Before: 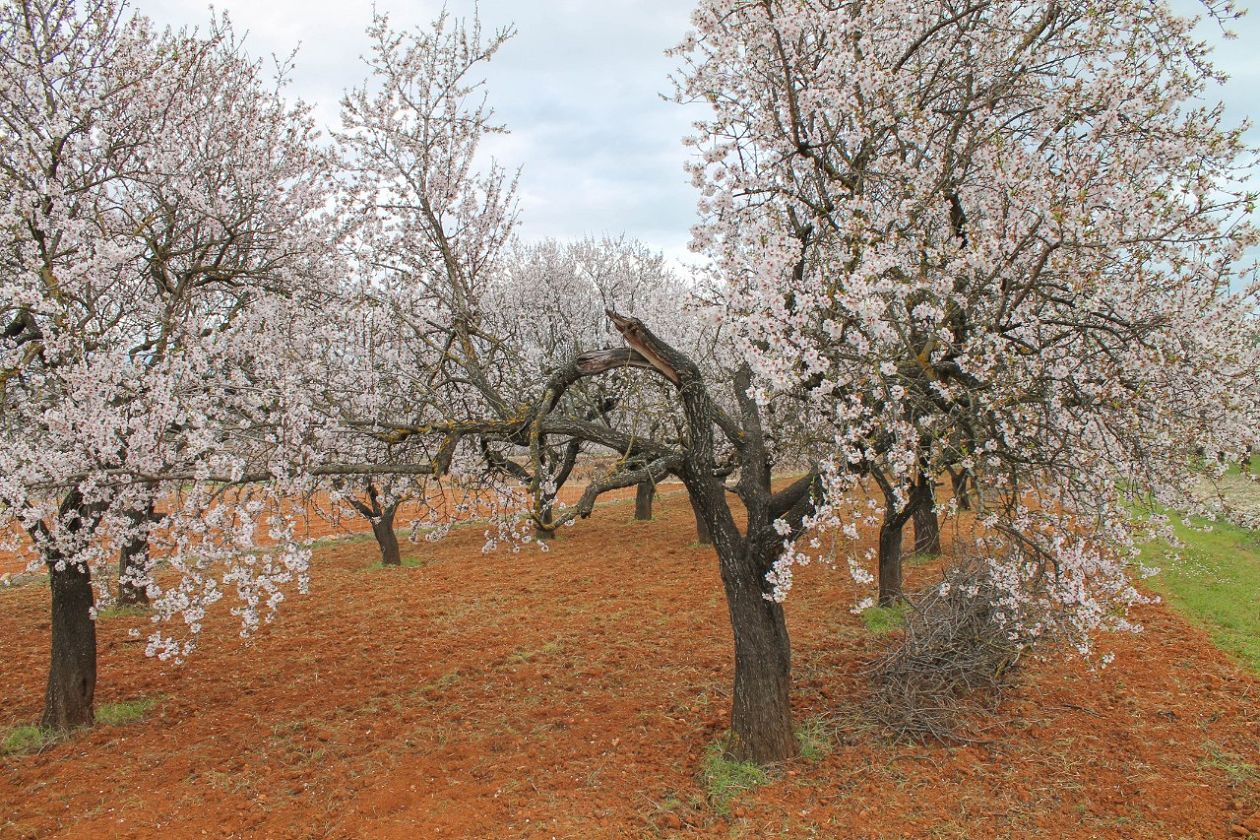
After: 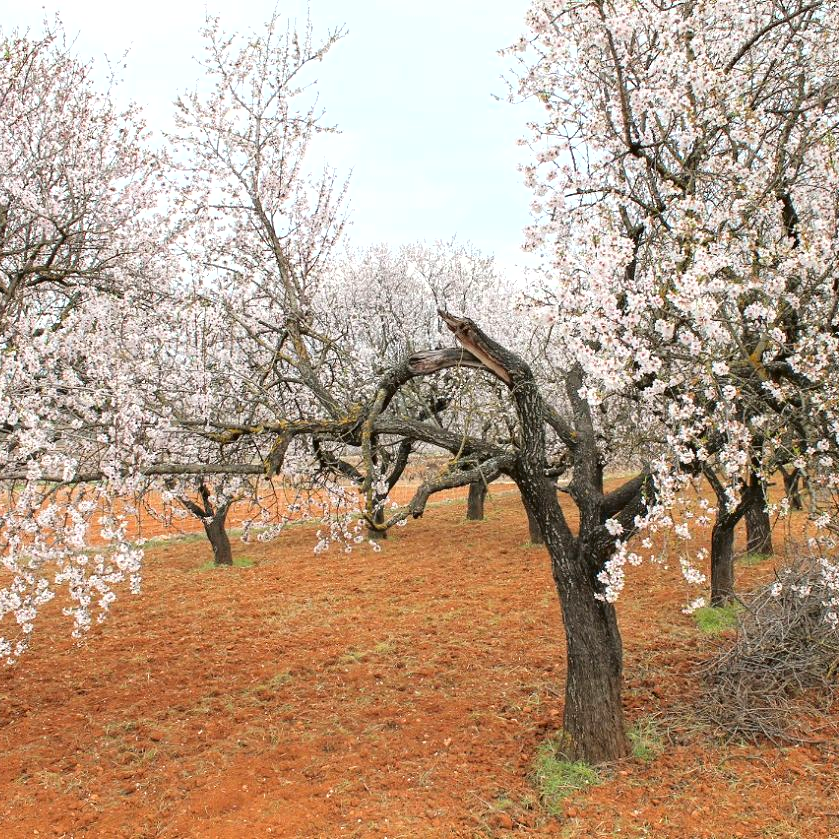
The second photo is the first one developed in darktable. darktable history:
crop and rotate: left 13.409%, right 19.924%
exposure: exposure 0.64 EV, compensate highlight preservation false
fill light: exposure -2 EV, width 8.6
